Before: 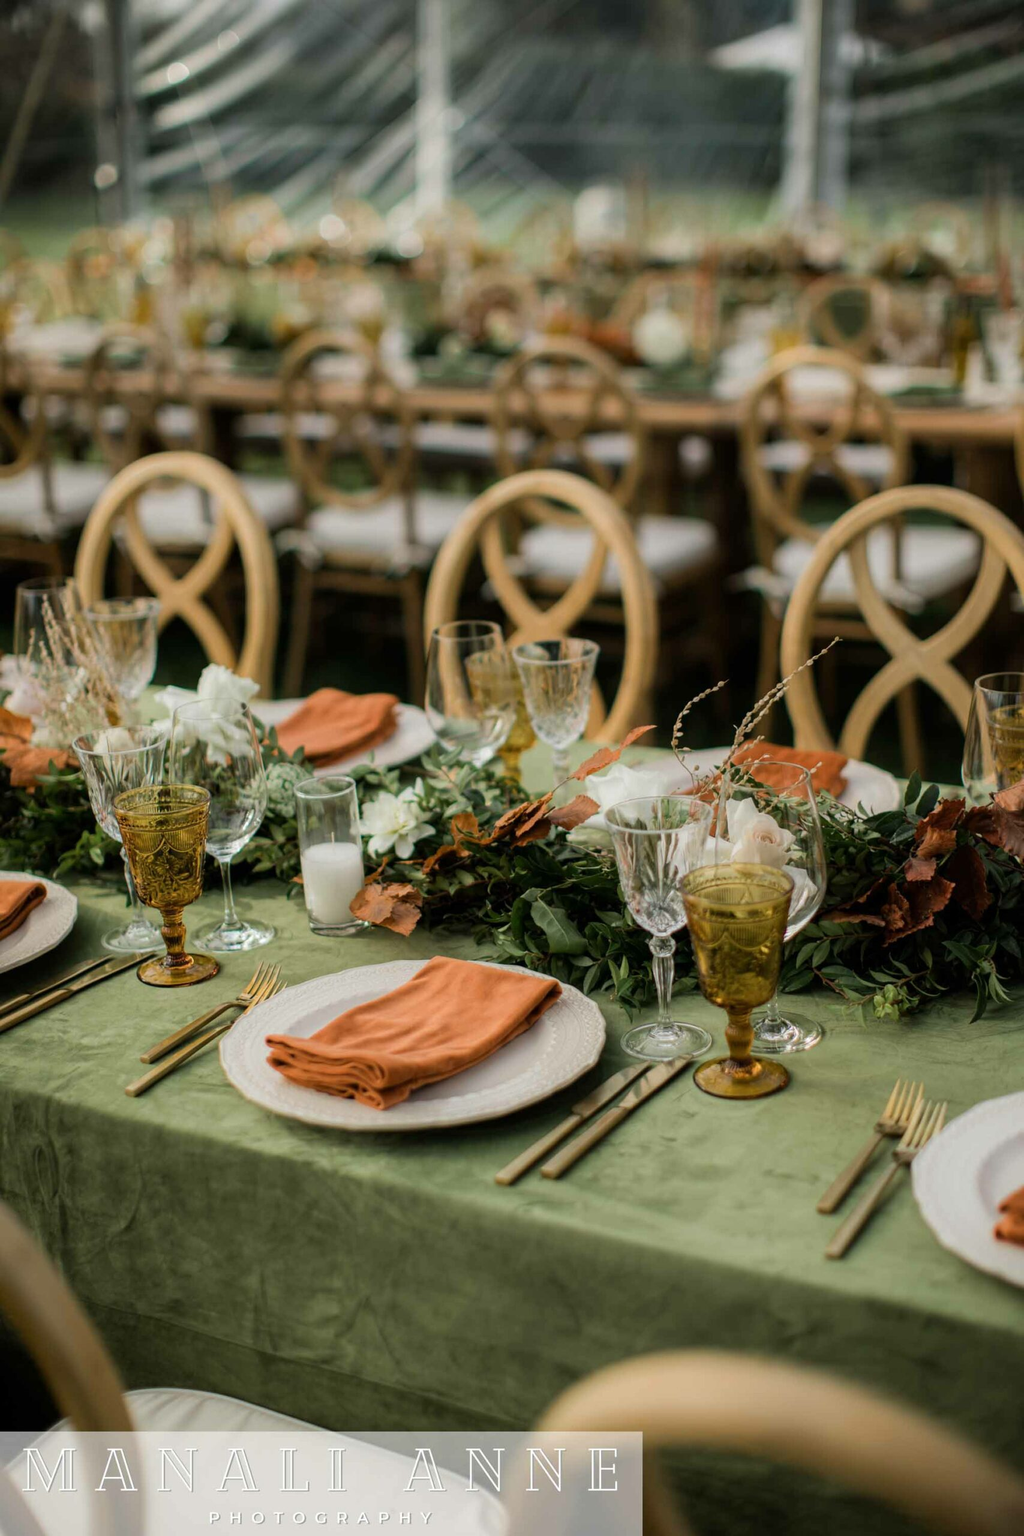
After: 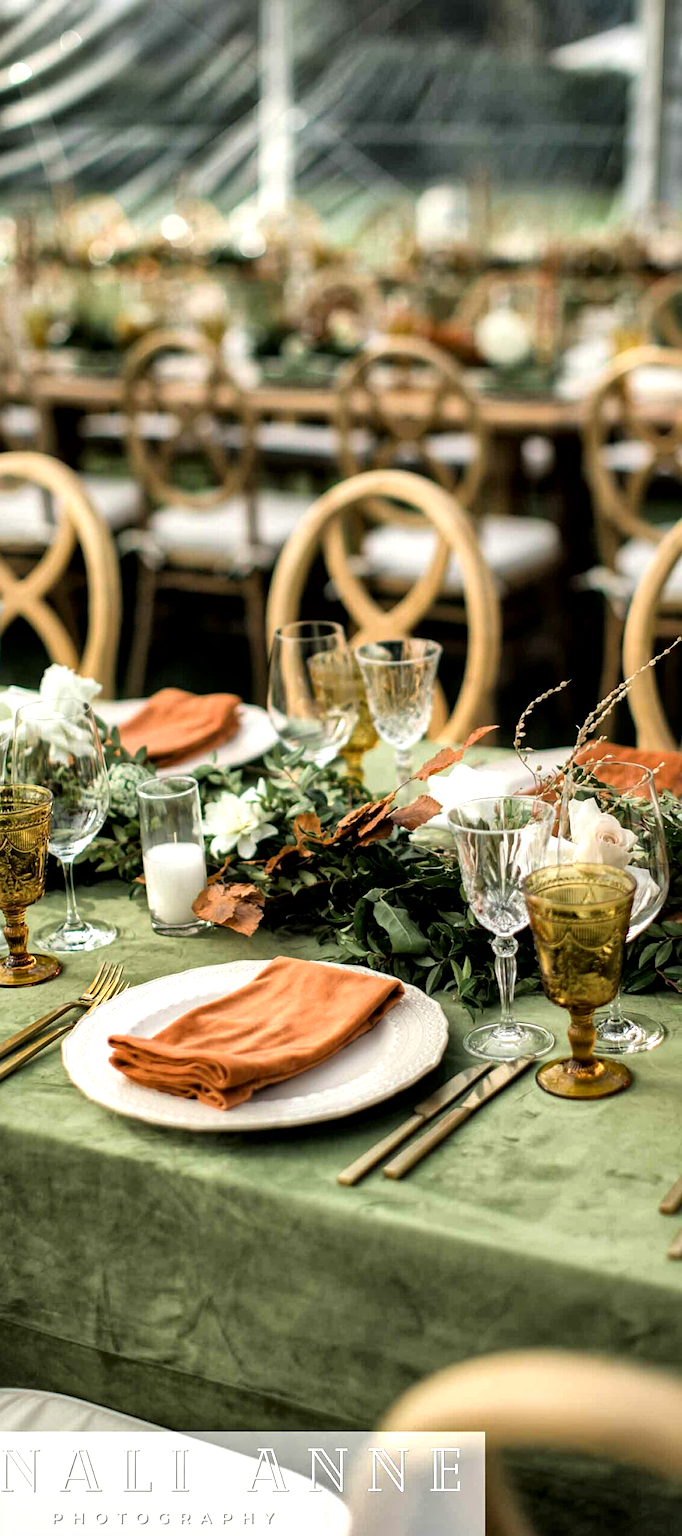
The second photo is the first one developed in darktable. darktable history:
crop and rotate: left 15.428%, right 17.851%
sharpen: amount 0.214
local contrast: mode bilateral grid, contrast 21, coarseness 50, detail 162%, midtone range 0.2
shadows and highlights: low approximation 0.01, soften with gaussian
tone equalizer: -8 EV -0.735 EV, -7 EV -0.692 EV, -6 EV -0.584 EV, -5 EV -0.369 EV, -3 EV 0.389 EV, -2 EV 0.6 EV, -1 EV 0.692 EV, +0 EV 0.74 EV
